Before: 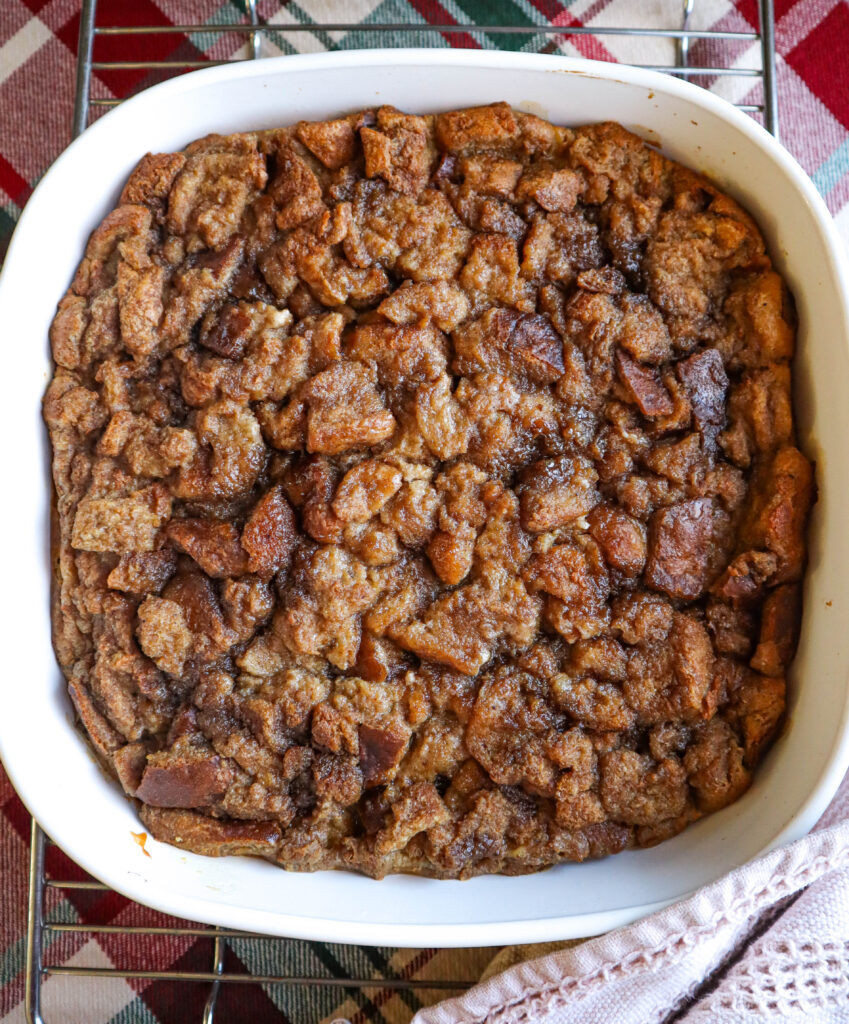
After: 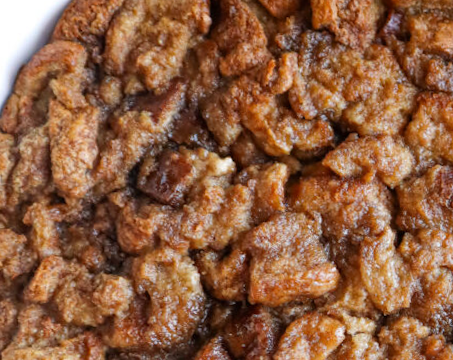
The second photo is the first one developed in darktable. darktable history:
crop: left 10.121%, top 10.631%, right 36.218%, bottom 51.526%
rotate and perspective: rotation 0.679°, lens shift (horizontal) 0.136, crop left 0.009, crop right 0.991, crop top 0.078, crop bottom 0.95
